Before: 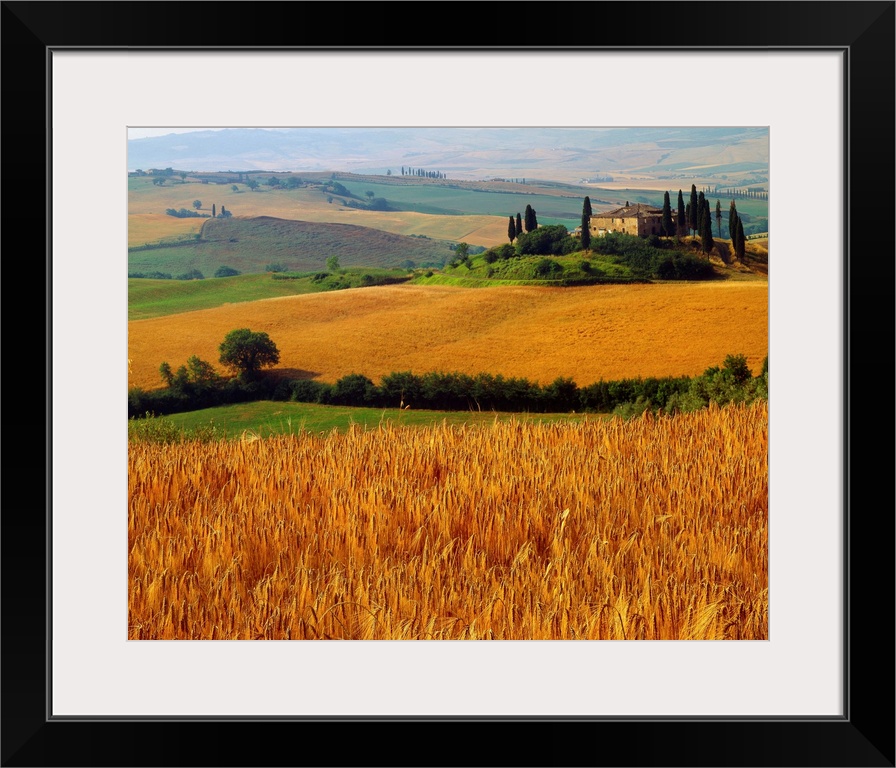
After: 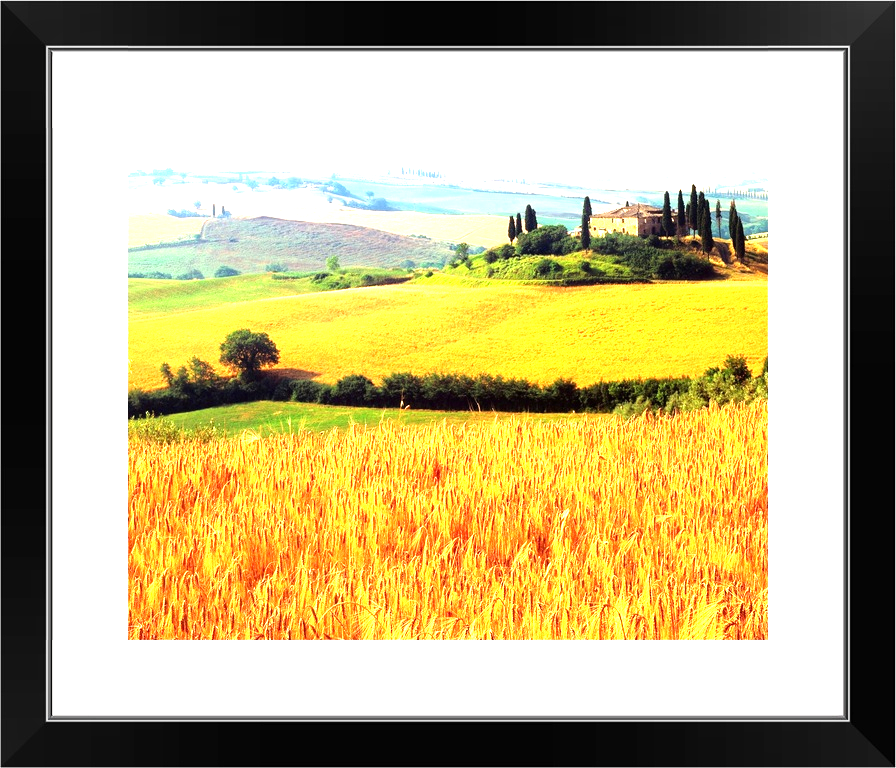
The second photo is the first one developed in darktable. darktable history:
exposure: black level correction 0, exposure 1.487 EV, compensate highlight preservation false
tone equalizer: -8 EV -0.741 EV, -7 EV -0.732 EV, -6 EV -0.567 EV, -5 EV -0.367 EV, -3 EV 0.391 EV, -2 EV 0.6 EV, -1 EV 0.685 EV, +0 EV 0.772 EV, luminance estimator HSV value / RGB max
